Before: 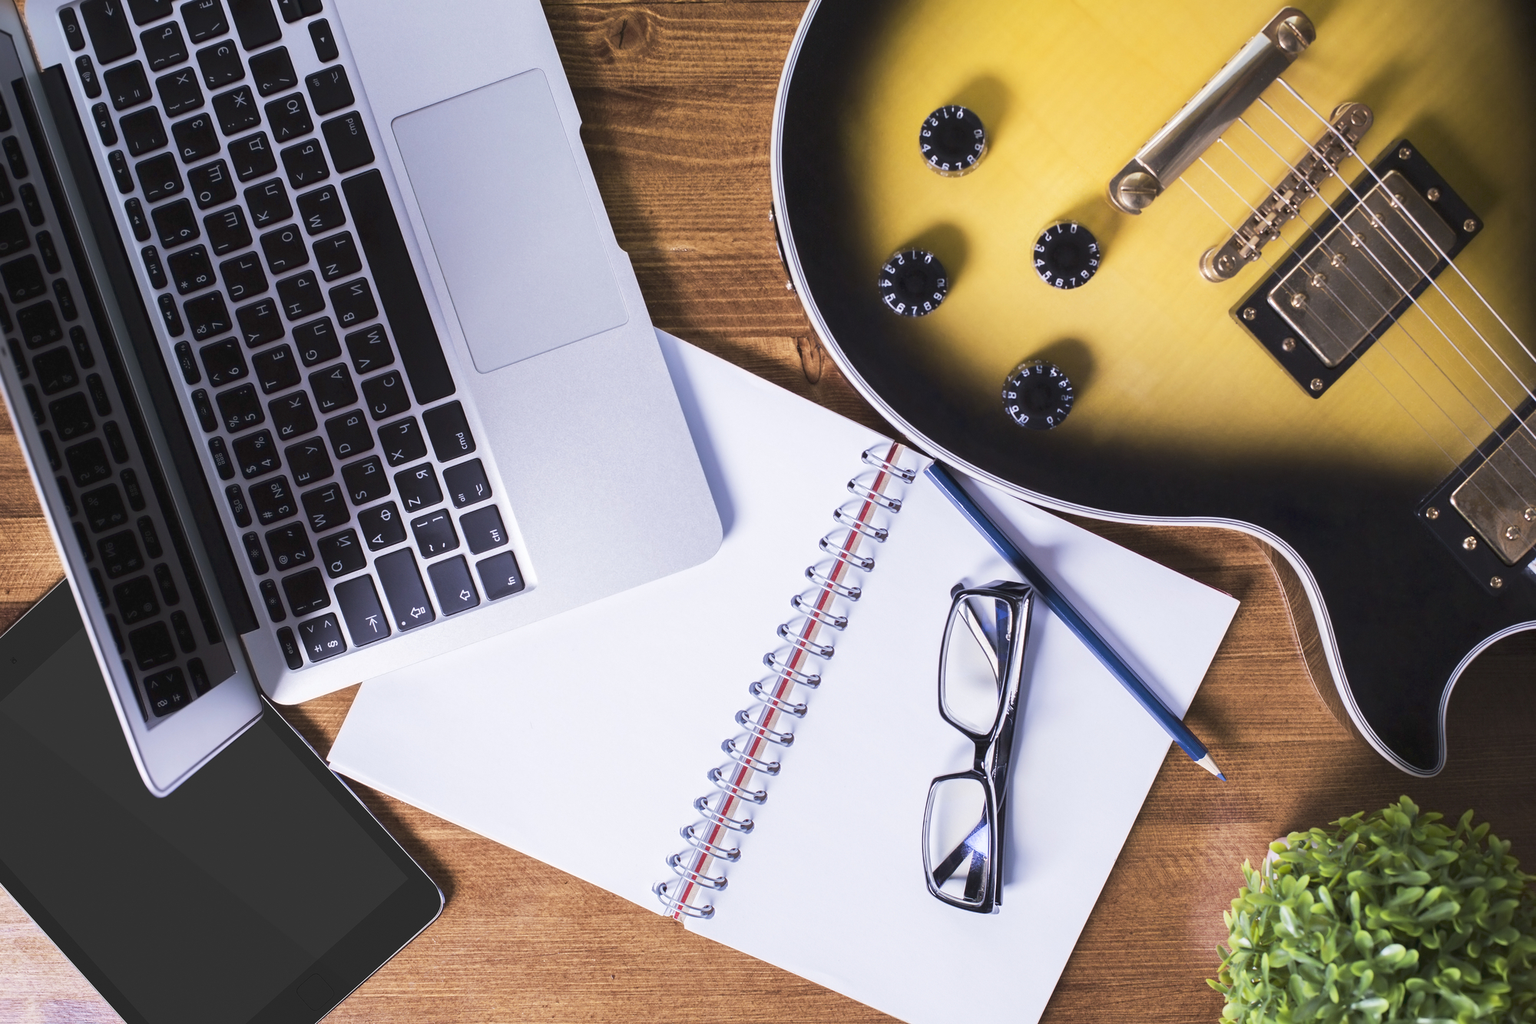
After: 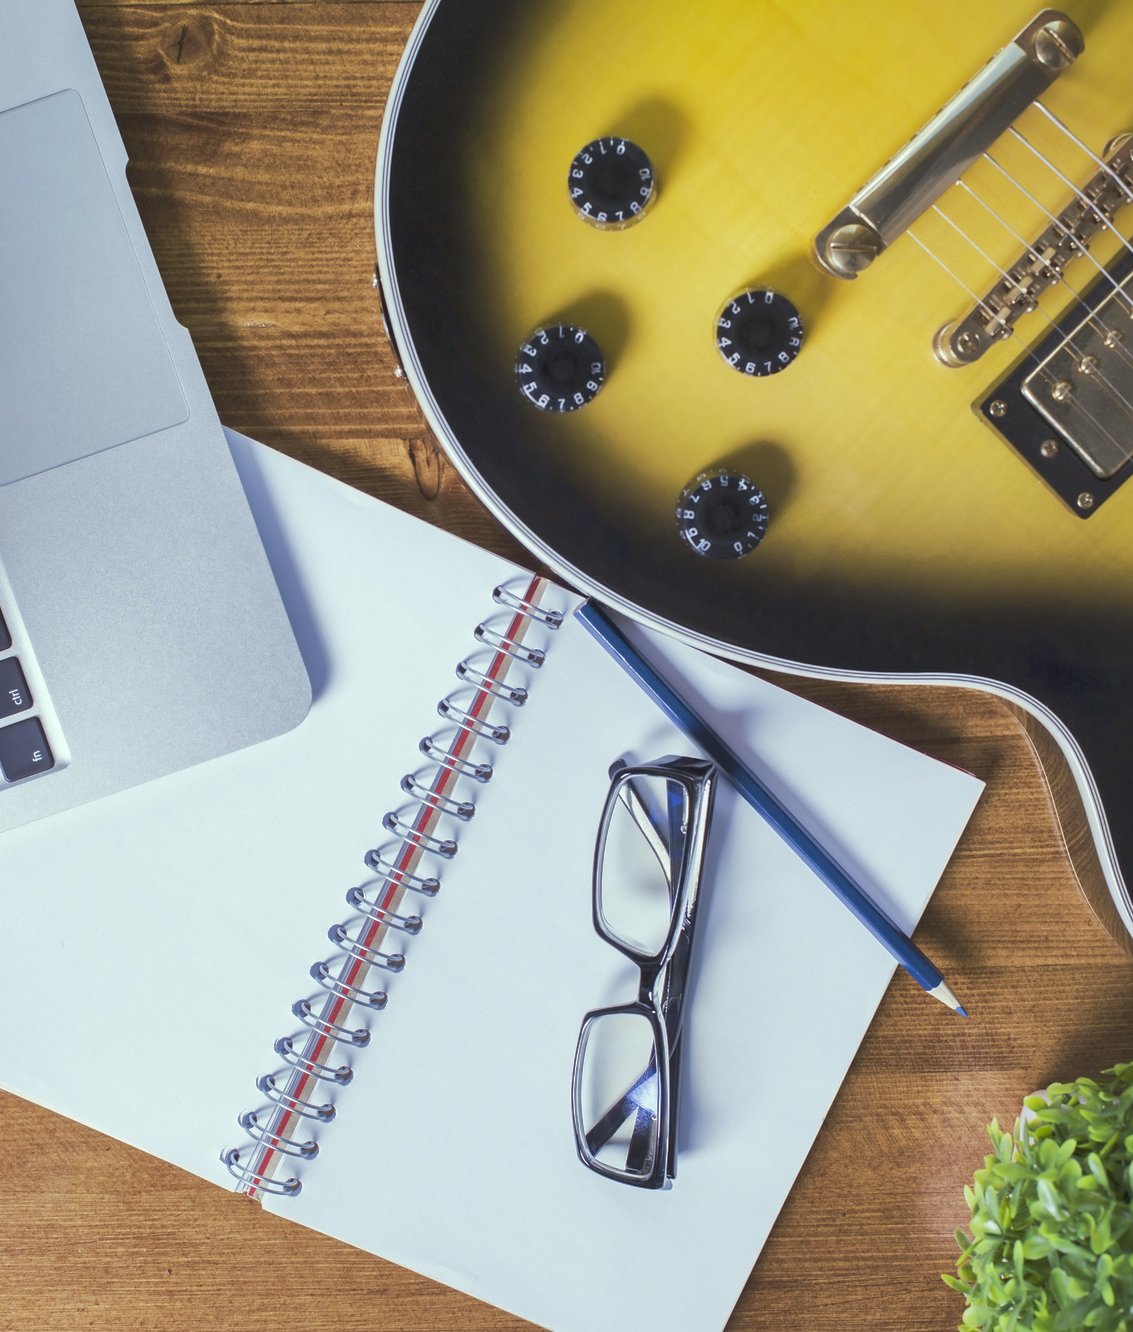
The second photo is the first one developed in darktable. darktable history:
shadows and highlights: on, module defaults
crop: left 31.458%, top 0%, right 11.876%
color correction: highlights a* -8, highlights b* 3.1
